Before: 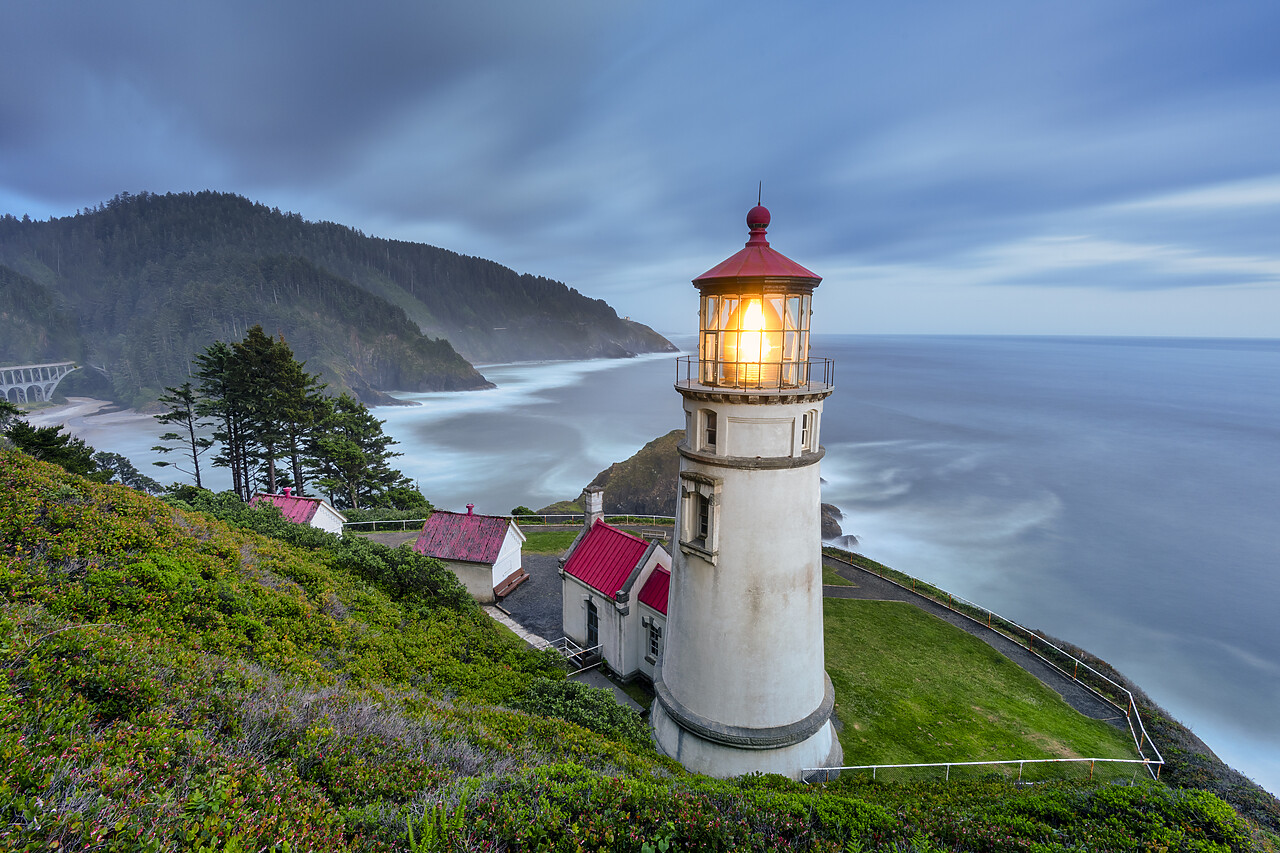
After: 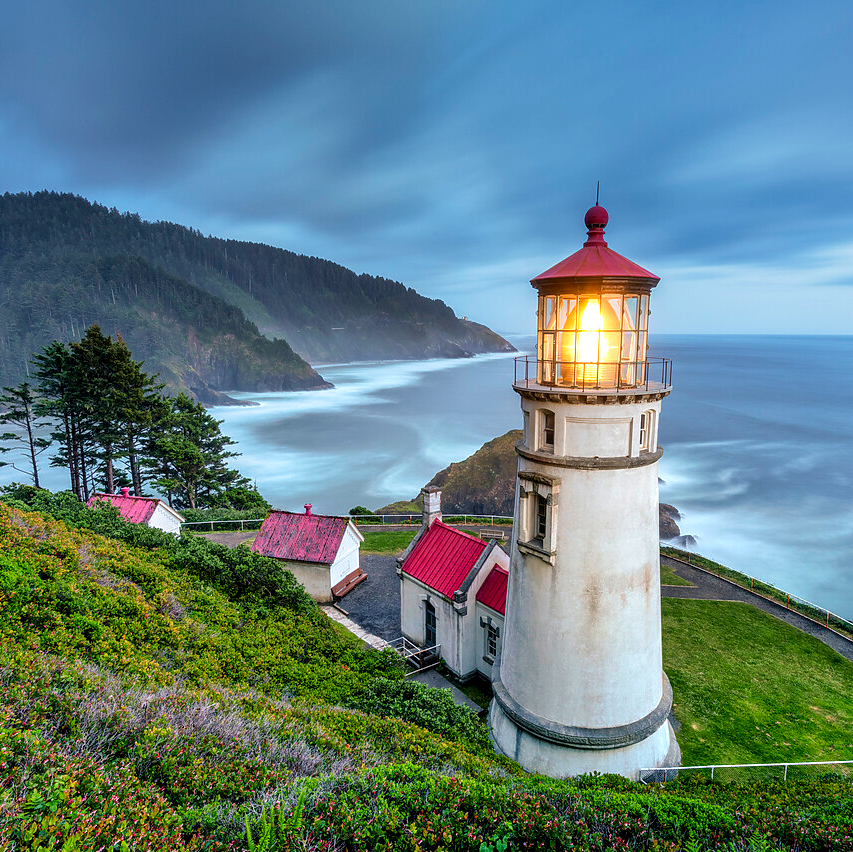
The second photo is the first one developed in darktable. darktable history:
exposure: black level correction 0.001, exposure 0.5 EV, compensate exposure bias true, compensate highlight preservation false
crop and rotate: left 12.673%, right 20.66%
graduated density: on, module defaults
velvia: on, module defaults
local contrast: on, module defaults
